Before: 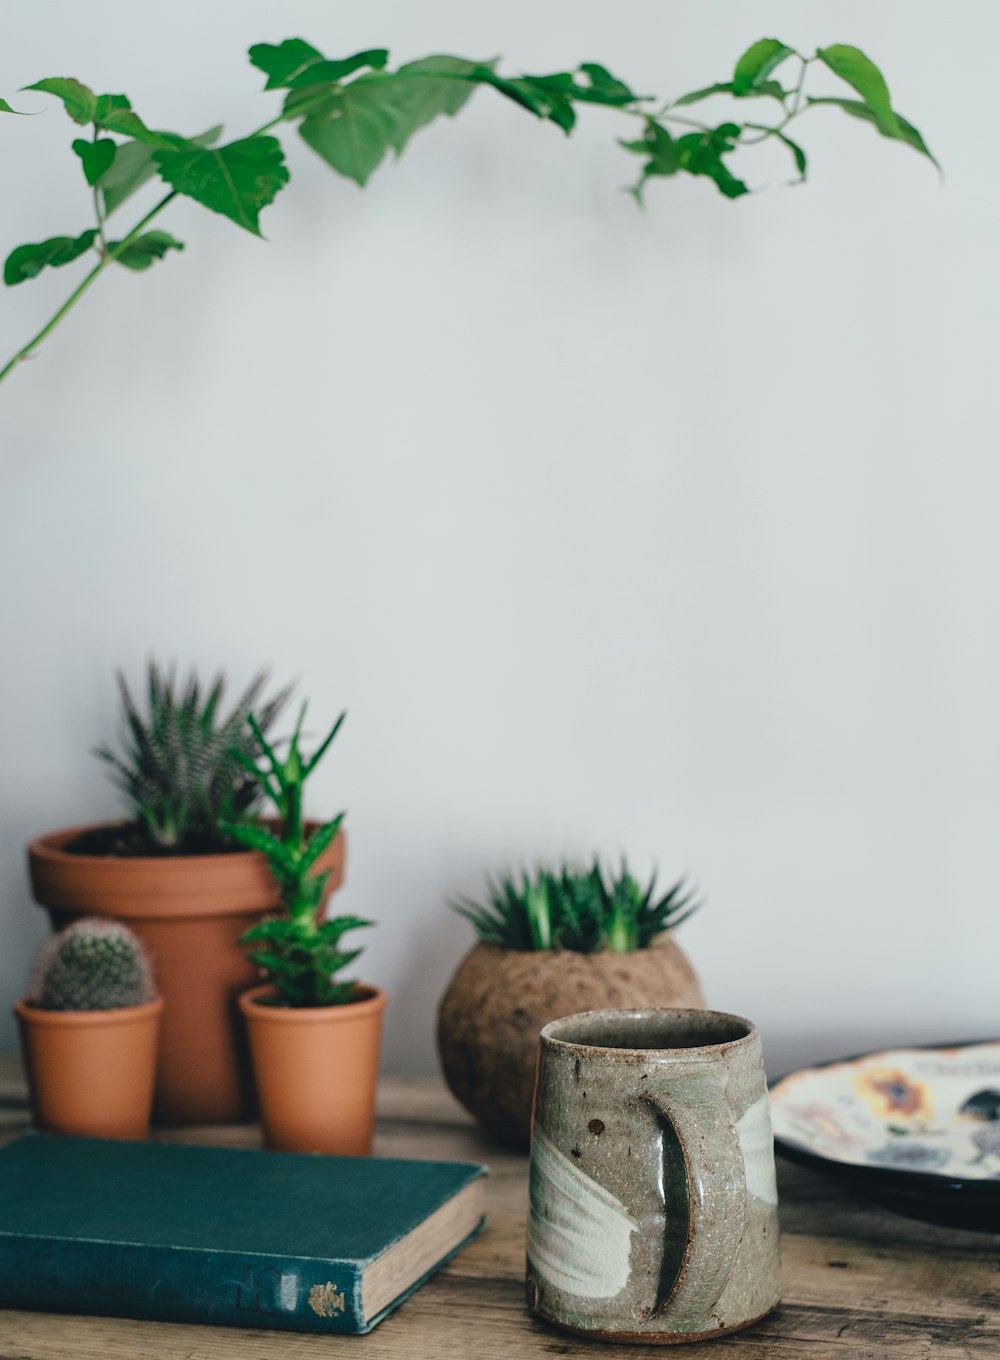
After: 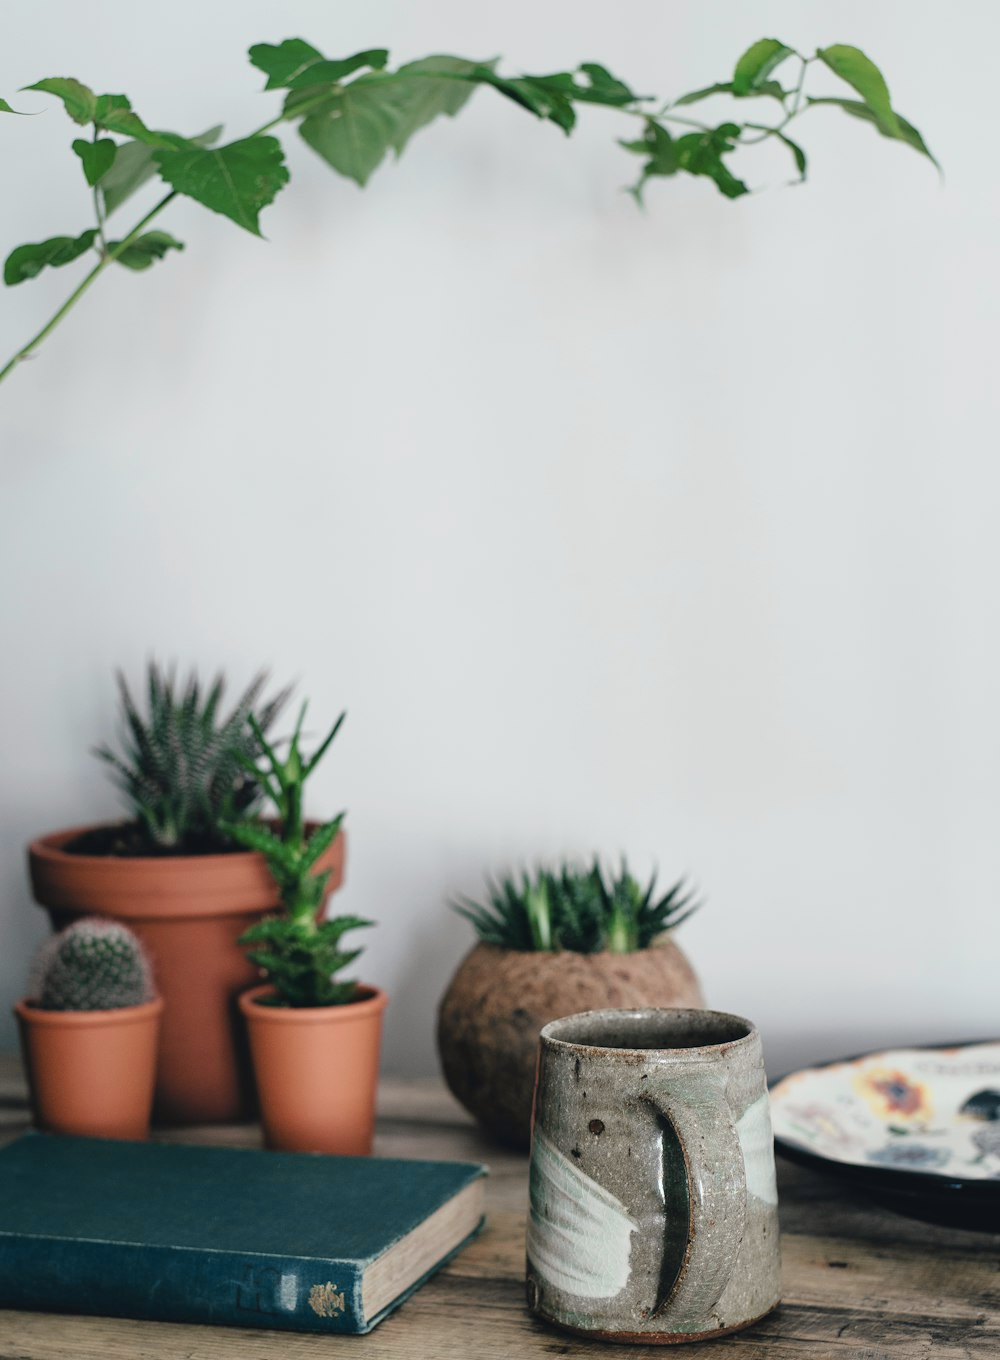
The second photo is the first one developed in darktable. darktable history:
tone curve: curves: ch0 [(0, 0.012) (0.056, 0.046) (0.218, 0.213) (0.606, 0.62) (0.82, 0.846) (1, 1)]; ch1 [(0, 0) (0.226, 0.261) (0.403, 0.437) (0.469, 0.472) (0.495, 0.499) (0.508, 0.503) (0.545, 0.555) (0.59, 0.598) (0.686, 0.728) (1, 1)]; ch2 [(0, 0) (0.269, 0.299) (0.459, 0.45) (0.498, 0.499) (0.523, 0.512) (0.568, 0.558) (0.634, 0.617) (0.698, 0.677) (0.806, 0.769) (1, 1)], color space Lab, independent channels, preserve colors none
